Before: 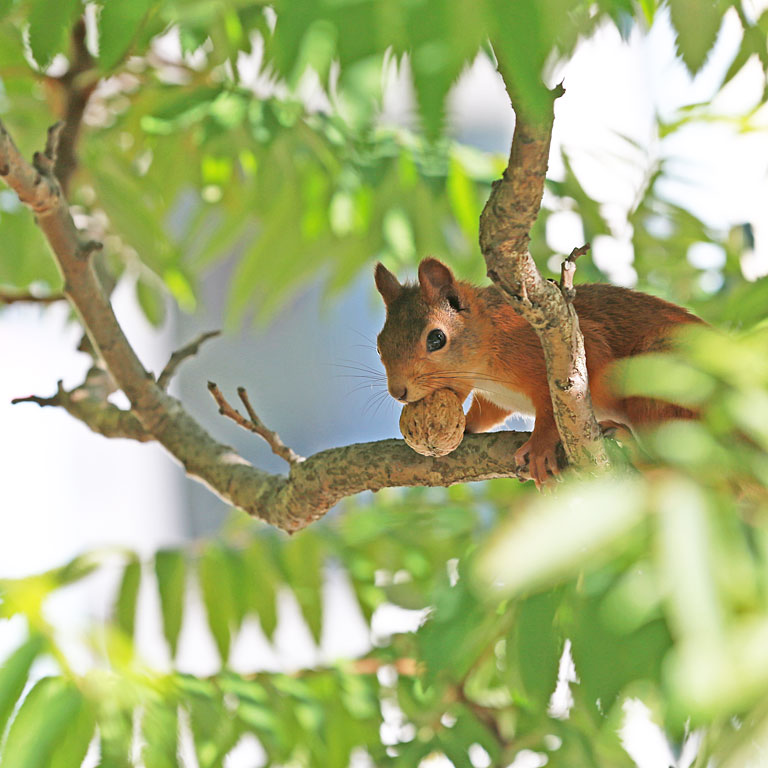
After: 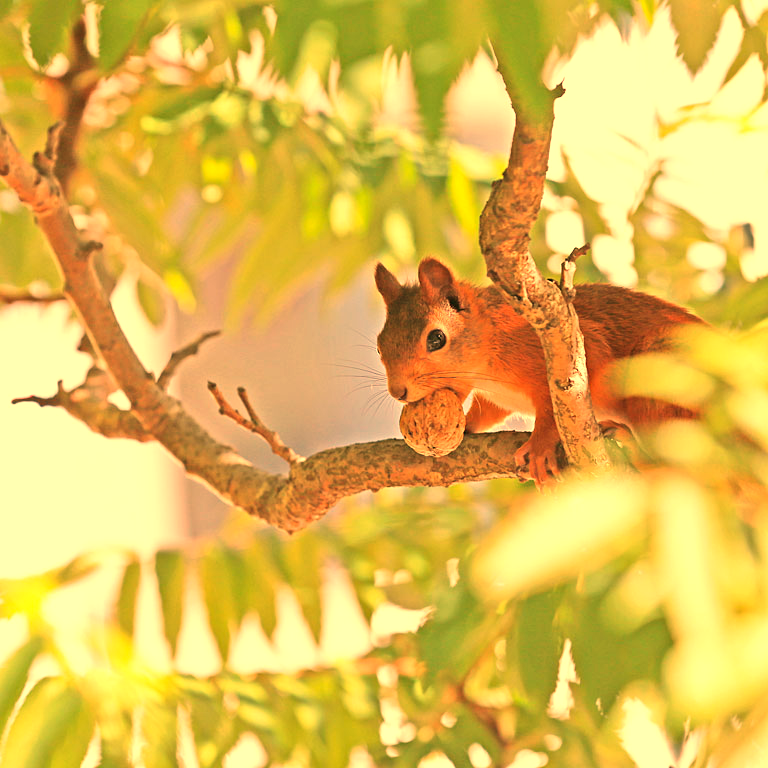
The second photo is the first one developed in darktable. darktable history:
exposure: exposure 0.2 EV, compensate highlight preservation false
white balance: red 1.467, blue 0.684
color correction: highlights b* 3
